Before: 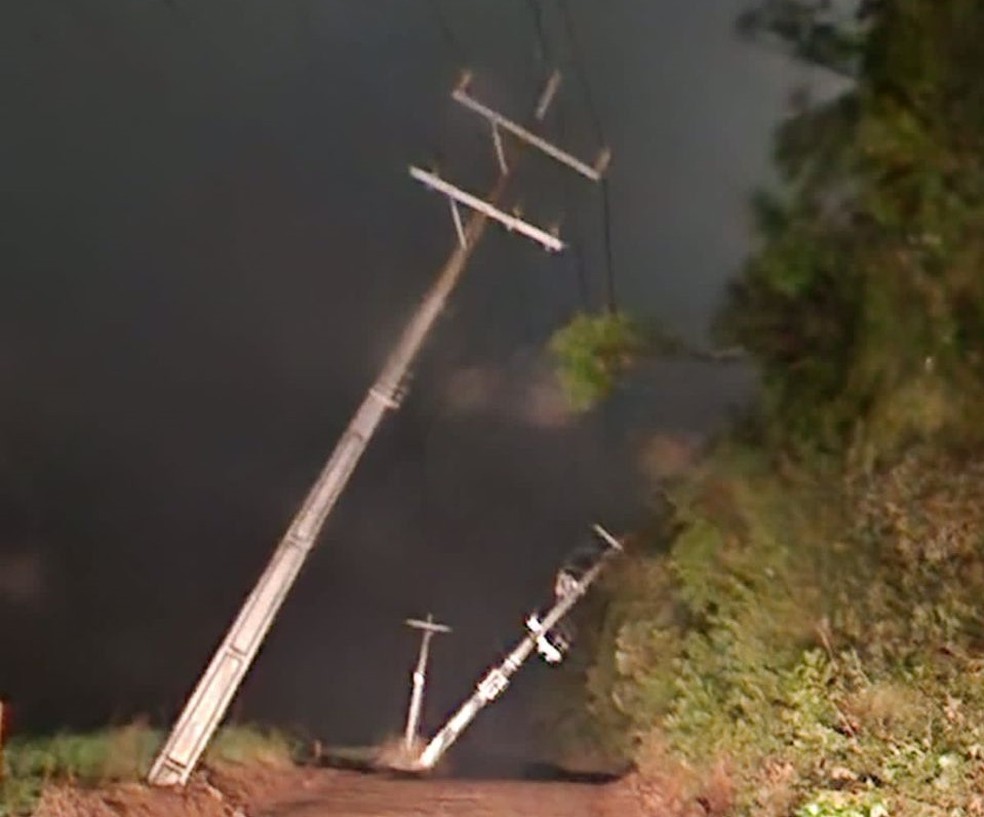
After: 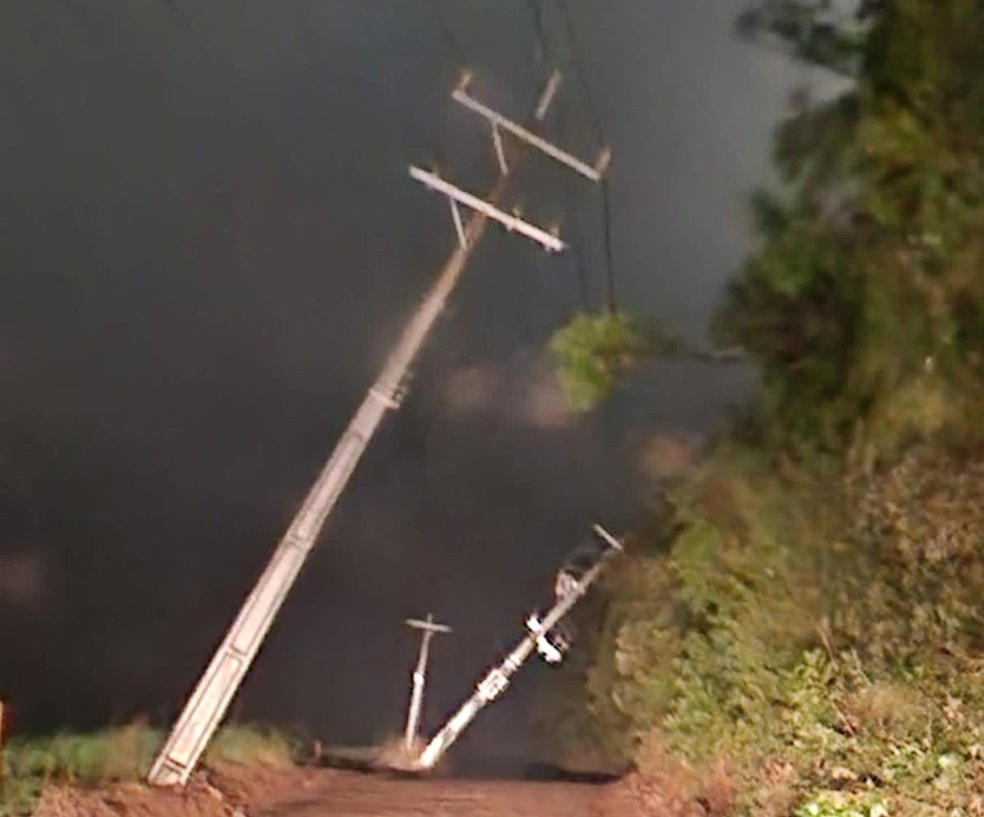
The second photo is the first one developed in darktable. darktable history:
tone equalizer: on, module defaults
shadows and highlights: radius 264.75, soften with gaussian
